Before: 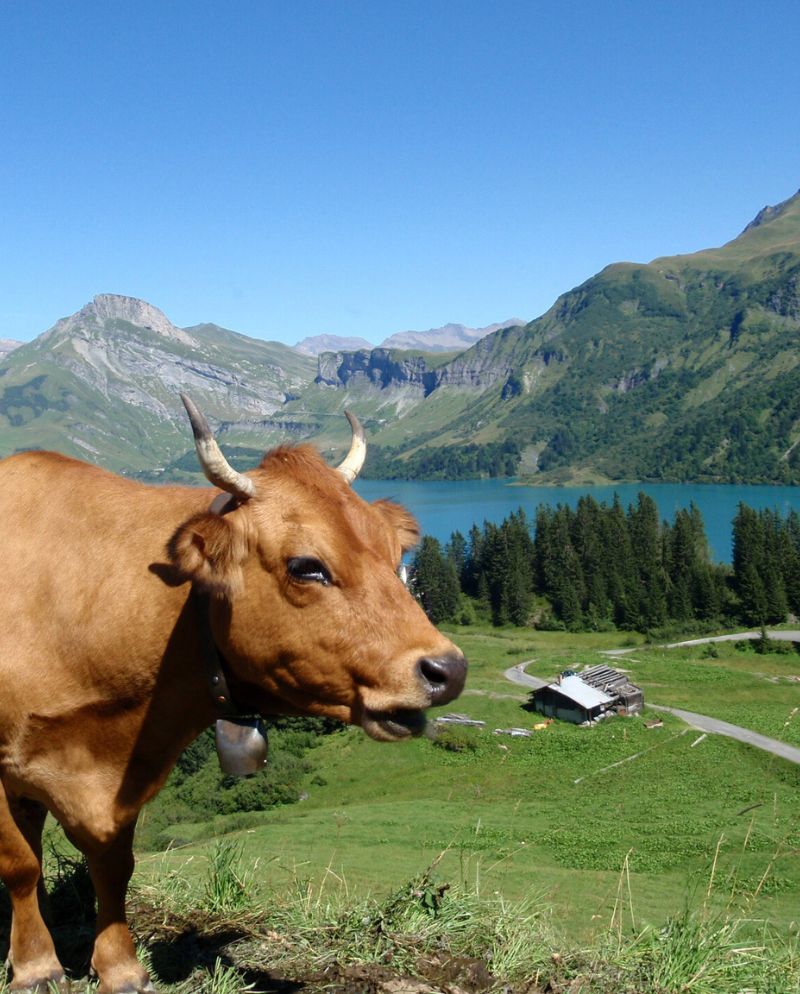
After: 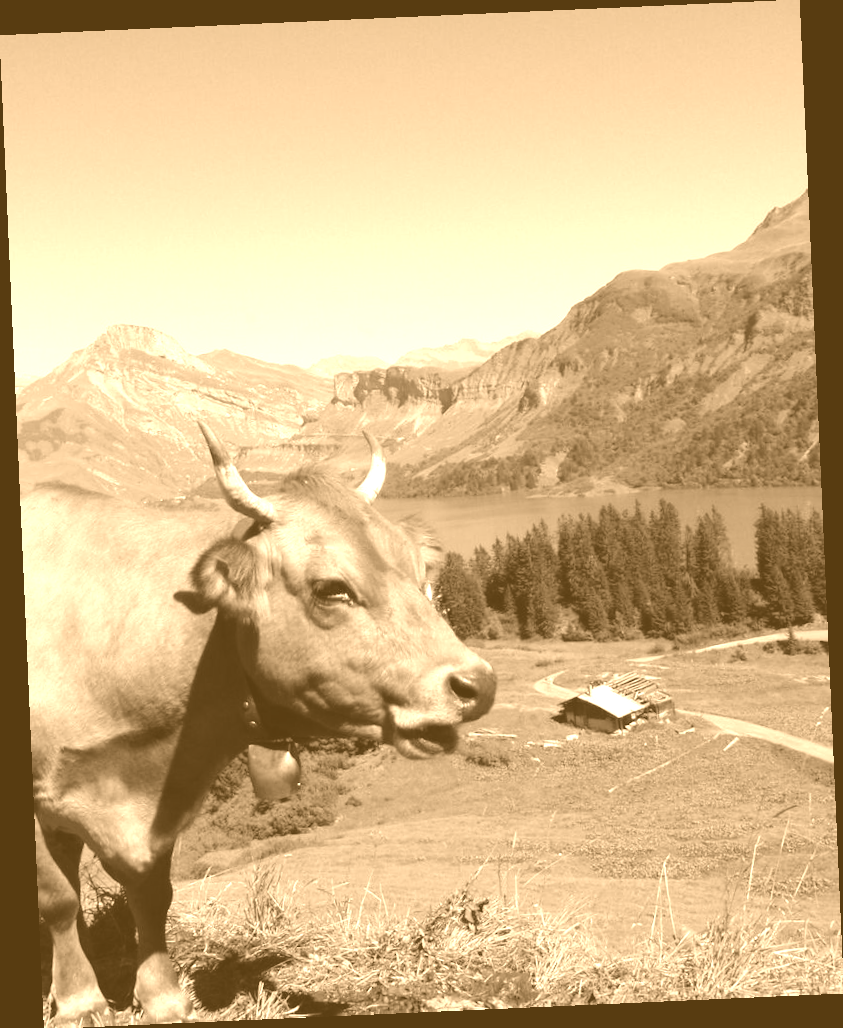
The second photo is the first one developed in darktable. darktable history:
colorize: hue 28.8°, source mix 100%
rotate and perspective: rotation -2.56°, automatic cropping off
